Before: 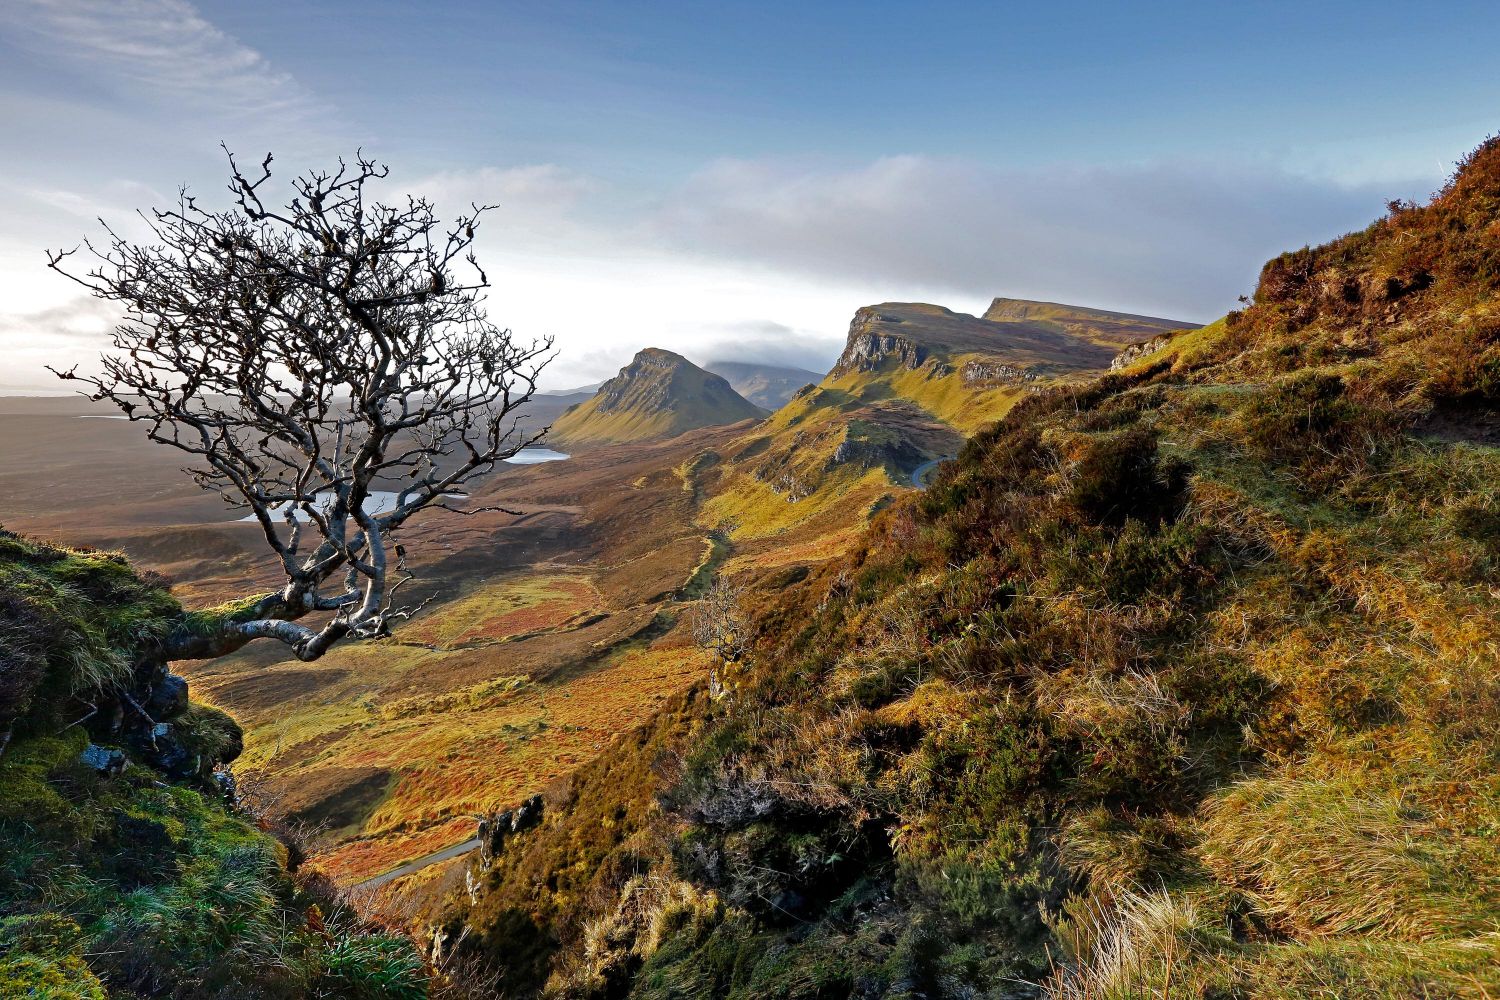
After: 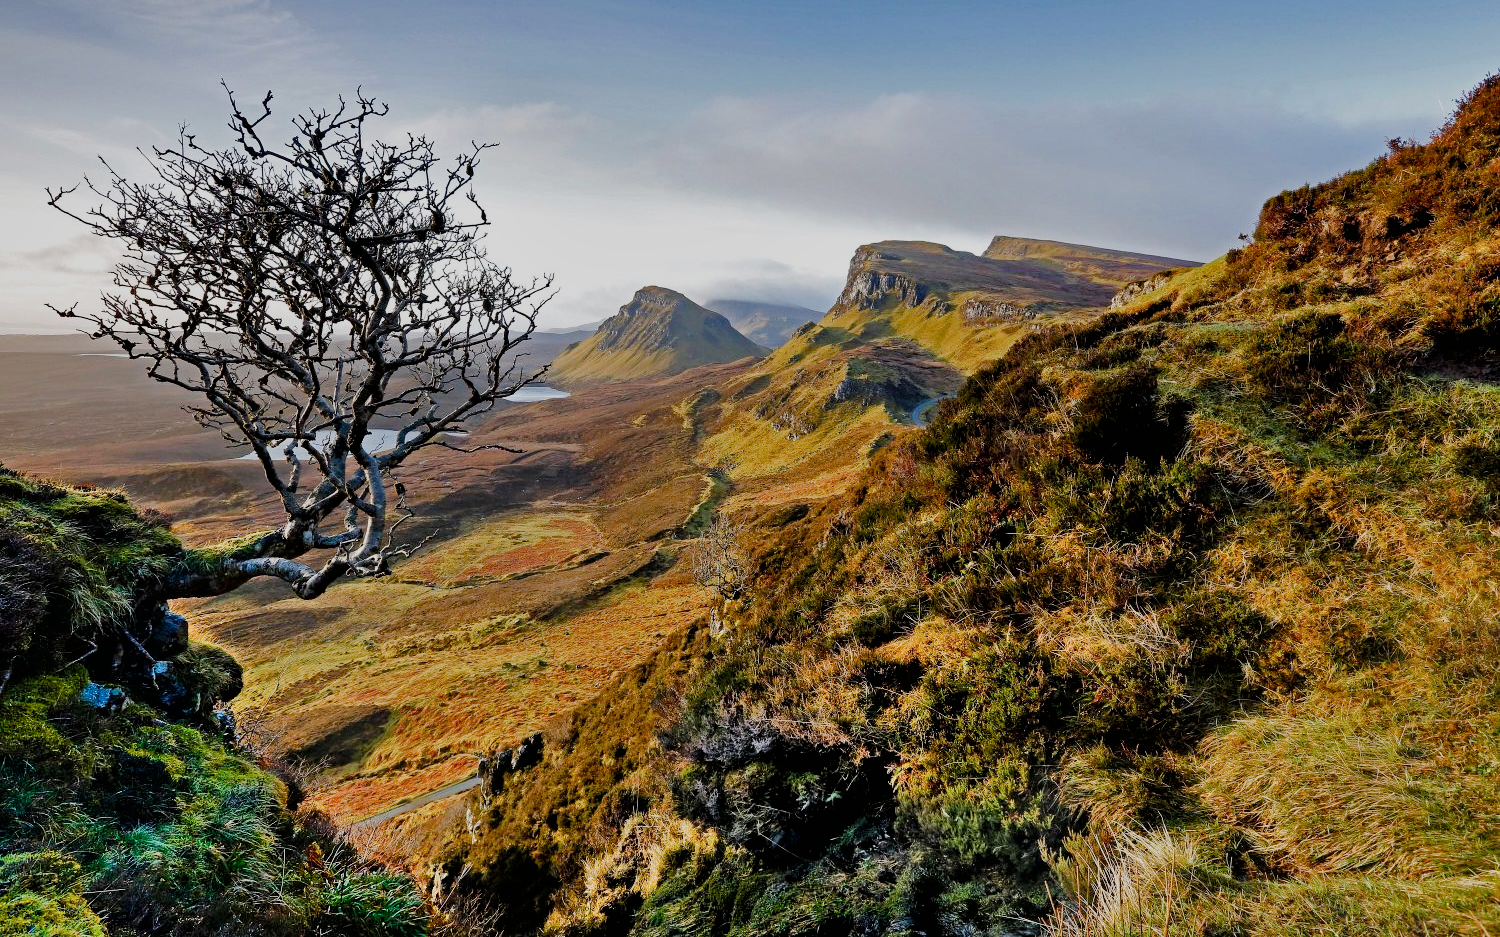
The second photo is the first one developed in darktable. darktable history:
color balance rgb: perceptual saturation grading › global saturation 20%, perceptual saturation grading › highlights -48.992%, perceptual saturation grading › shadows 24.643%, perceptual brilliance grading › highlights 2.488%, global vibrance 20%
filmic rgb: black relative exposure -7.65 EV, white relative exposure 4.56 EV, hardness 3.61, iterations of high-quality reconstruction 0
tone equalizer: -8 EV -0.543 EV, edges refinement/feathering 500, mask exposure compensation -1.57 EV, preserve details no
shadows and highlights: soften with gaussian
crop and rotate: top 6.217%
